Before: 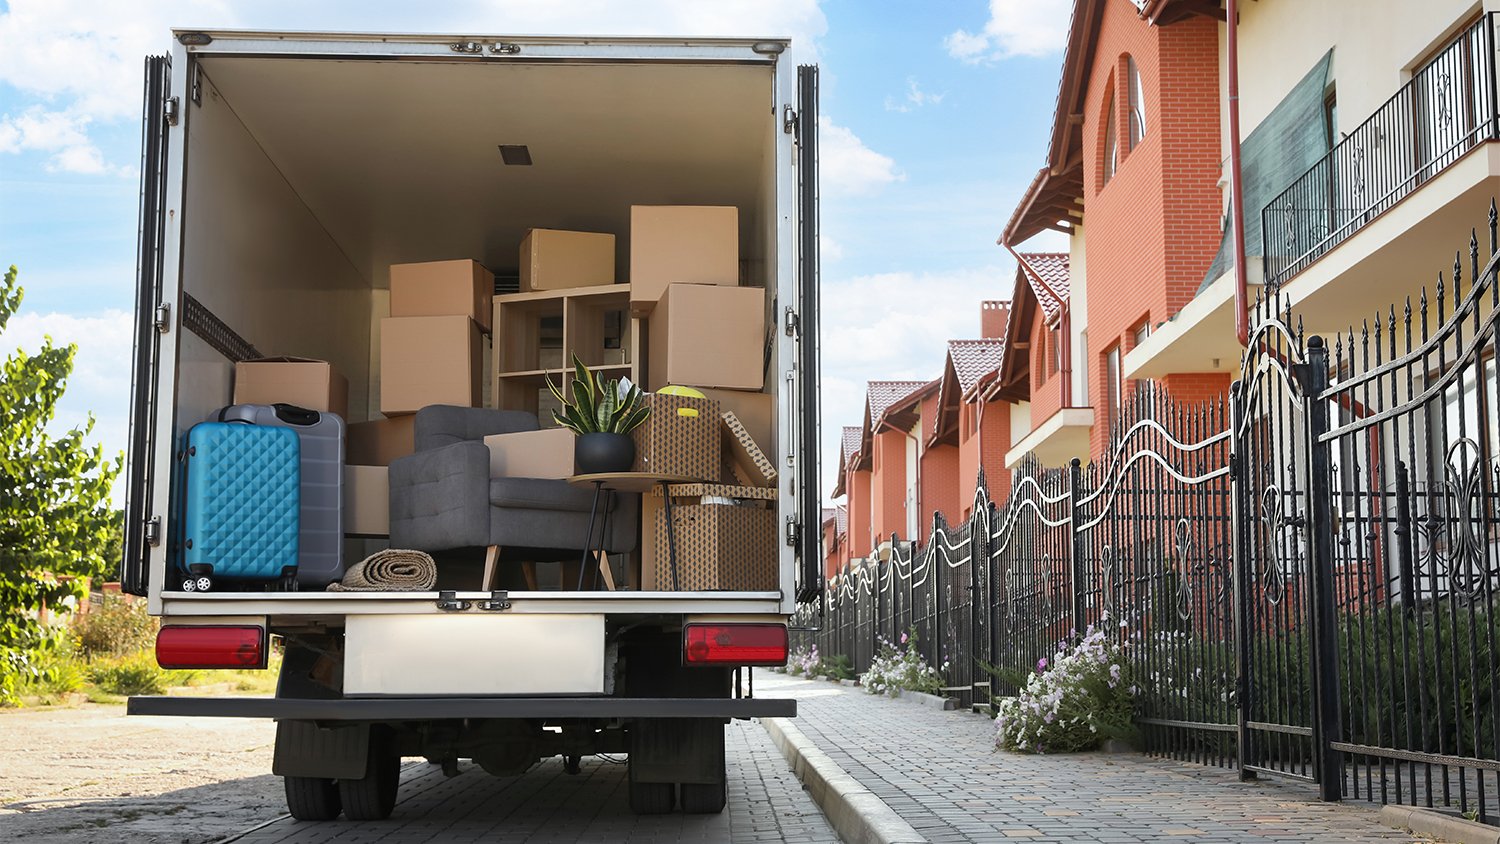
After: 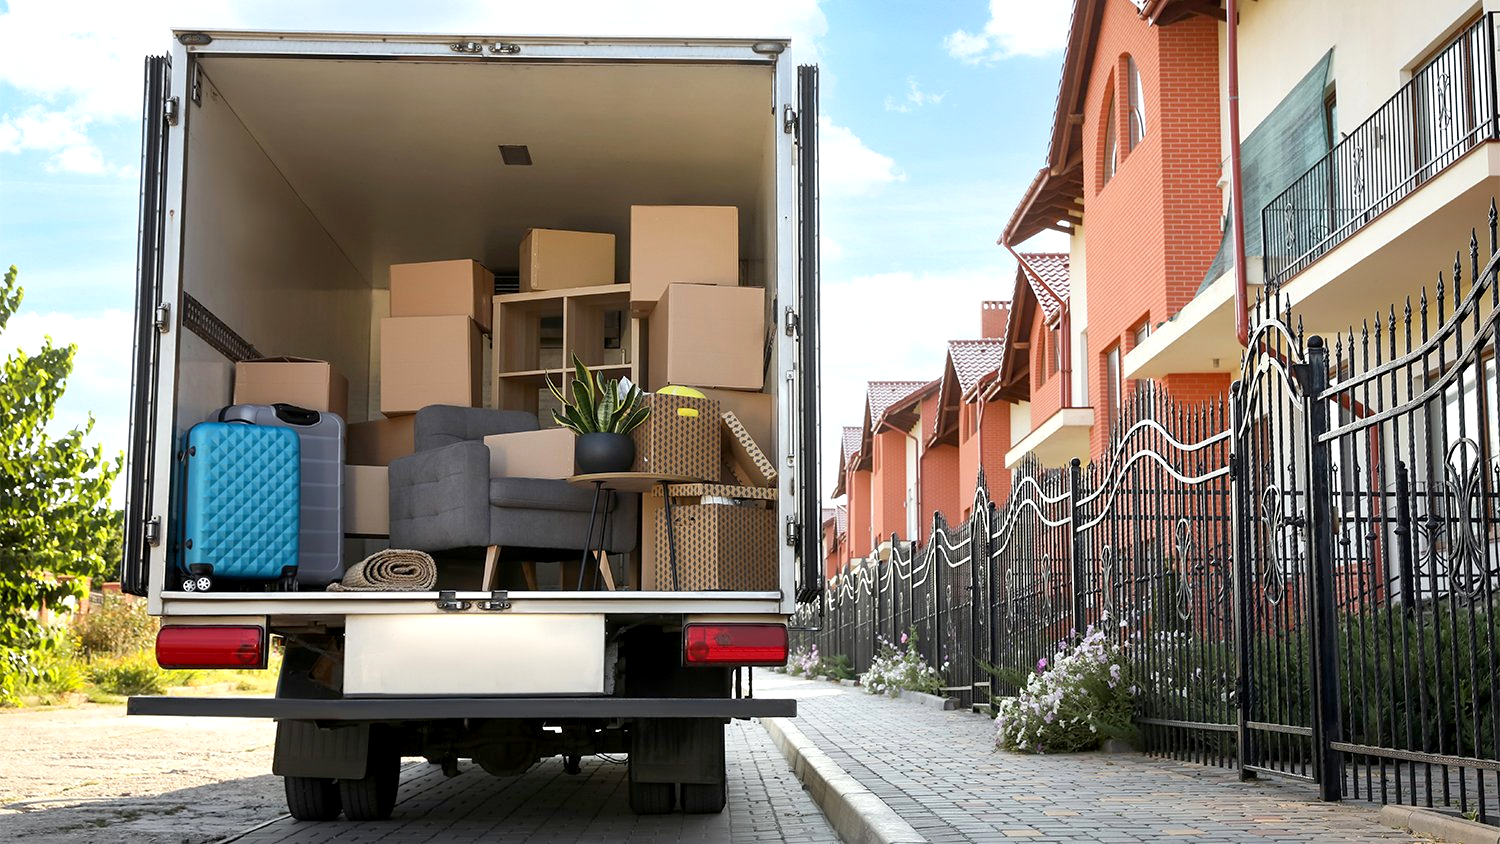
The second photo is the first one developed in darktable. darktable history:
exposure: black level correction 0.005, exposure 0.281 EV, compensate highlight preservation false
